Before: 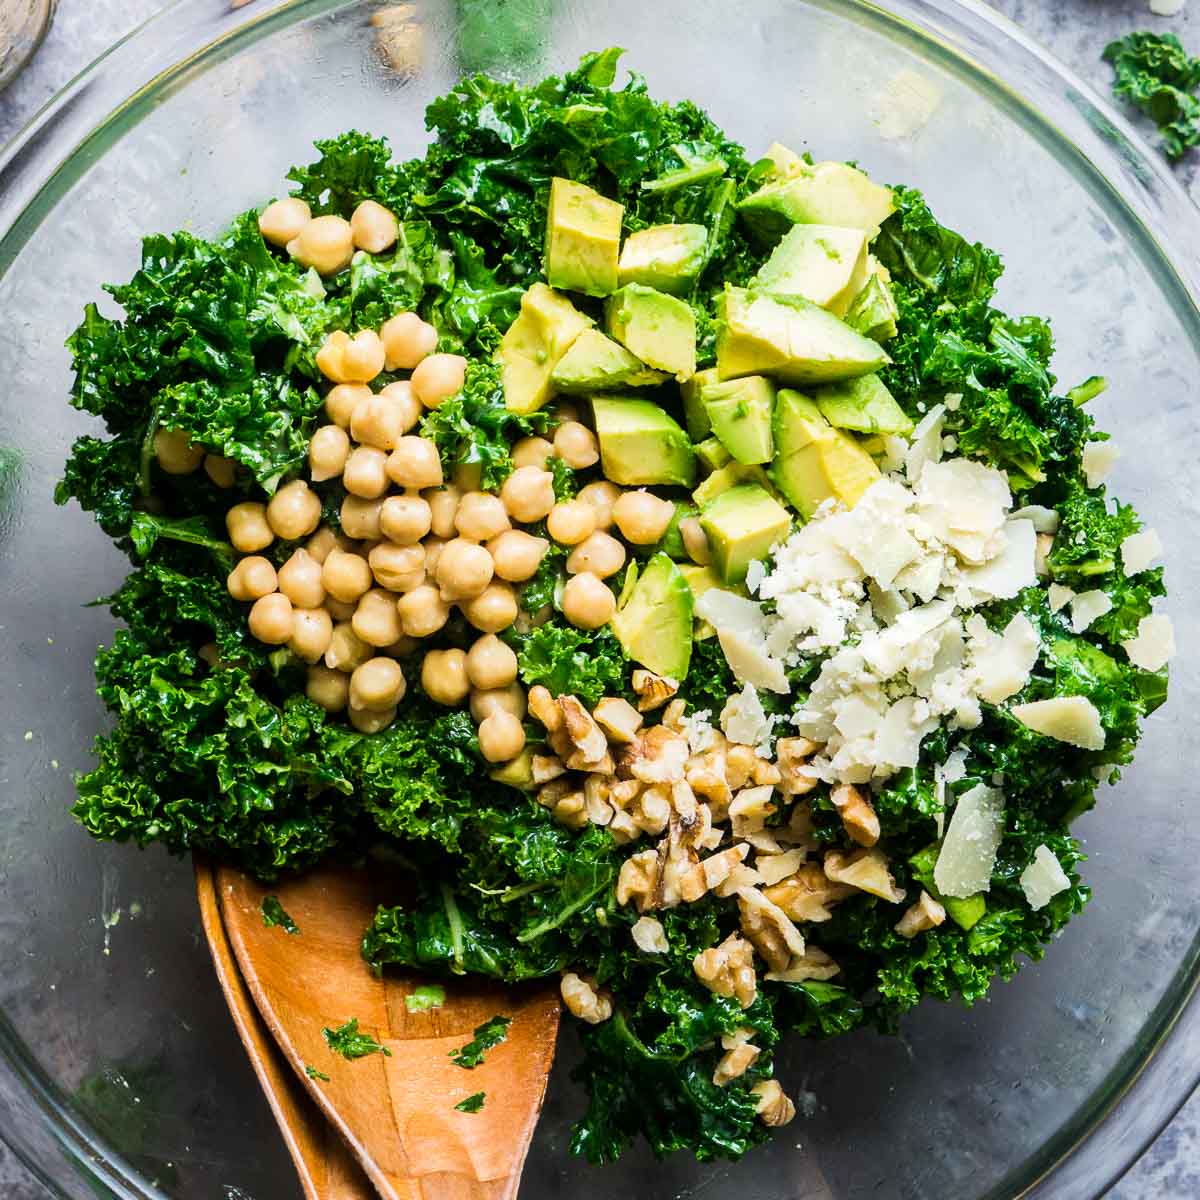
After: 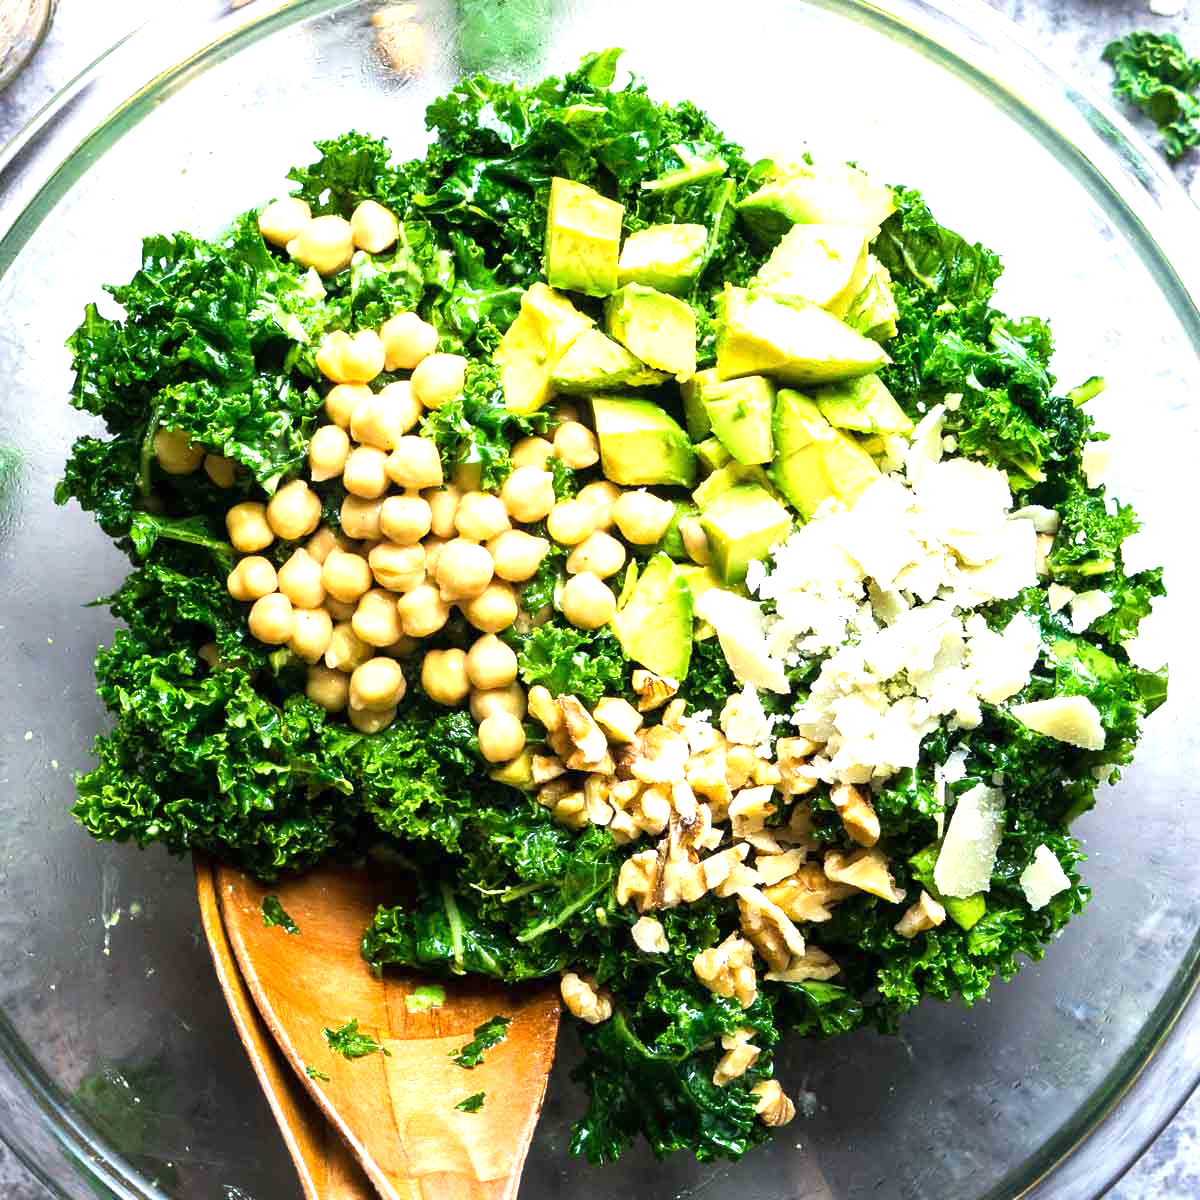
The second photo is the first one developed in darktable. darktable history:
exposure: black level correction 0, exposure 0.899 EV, compensate exposure bias true, compensate highlight preservation false
